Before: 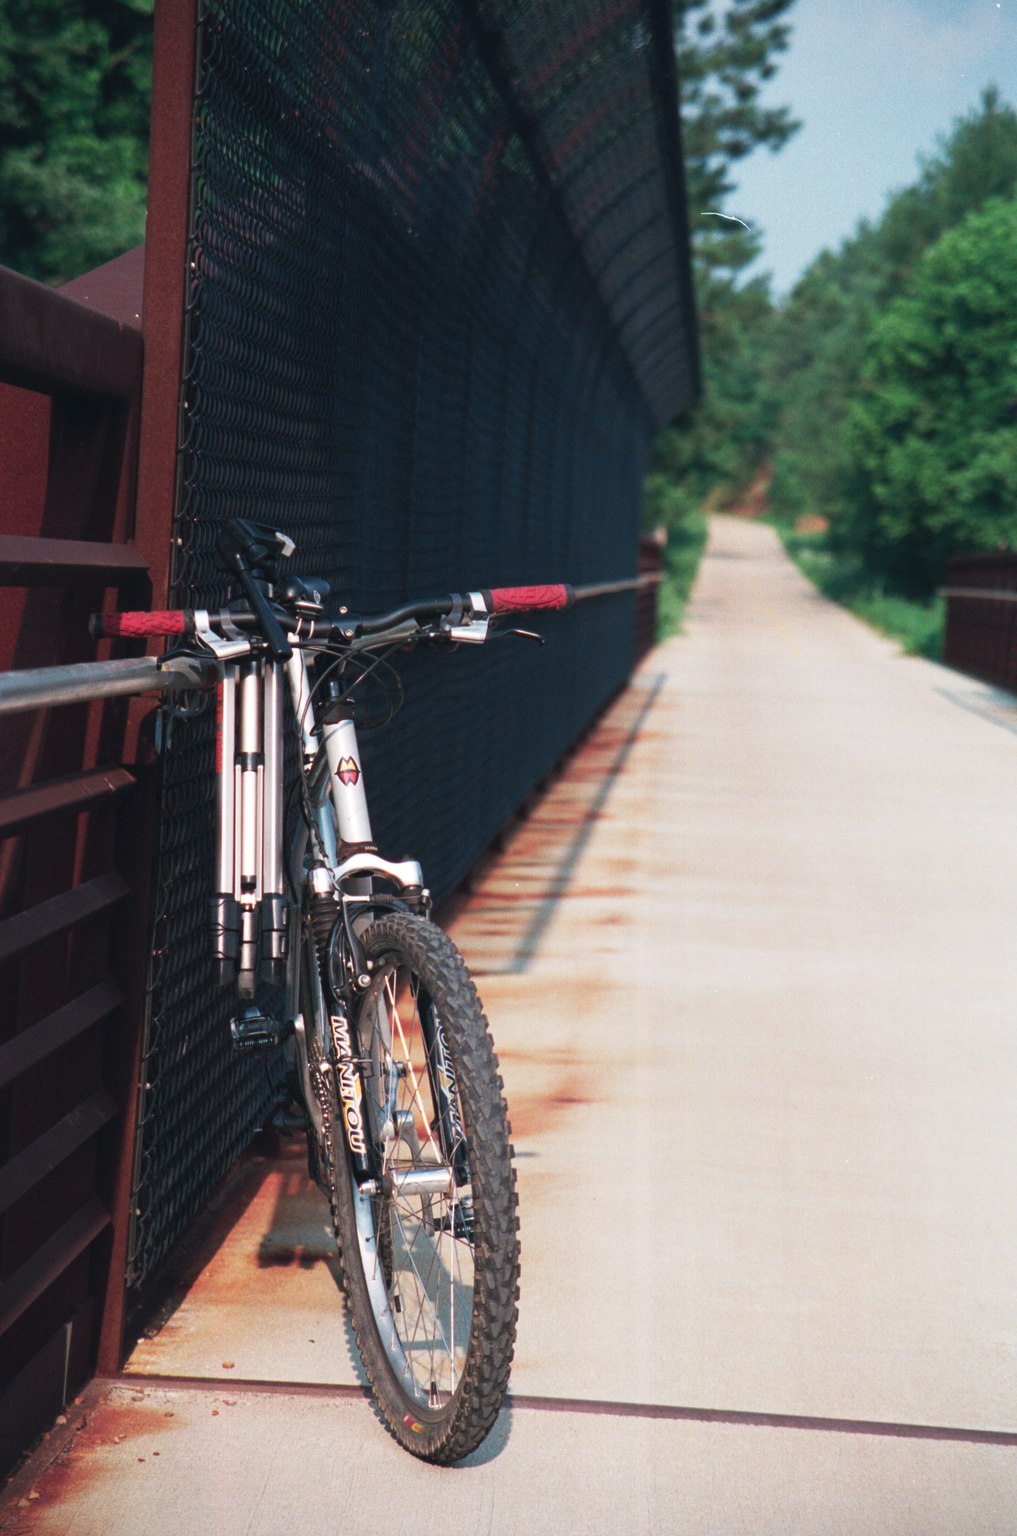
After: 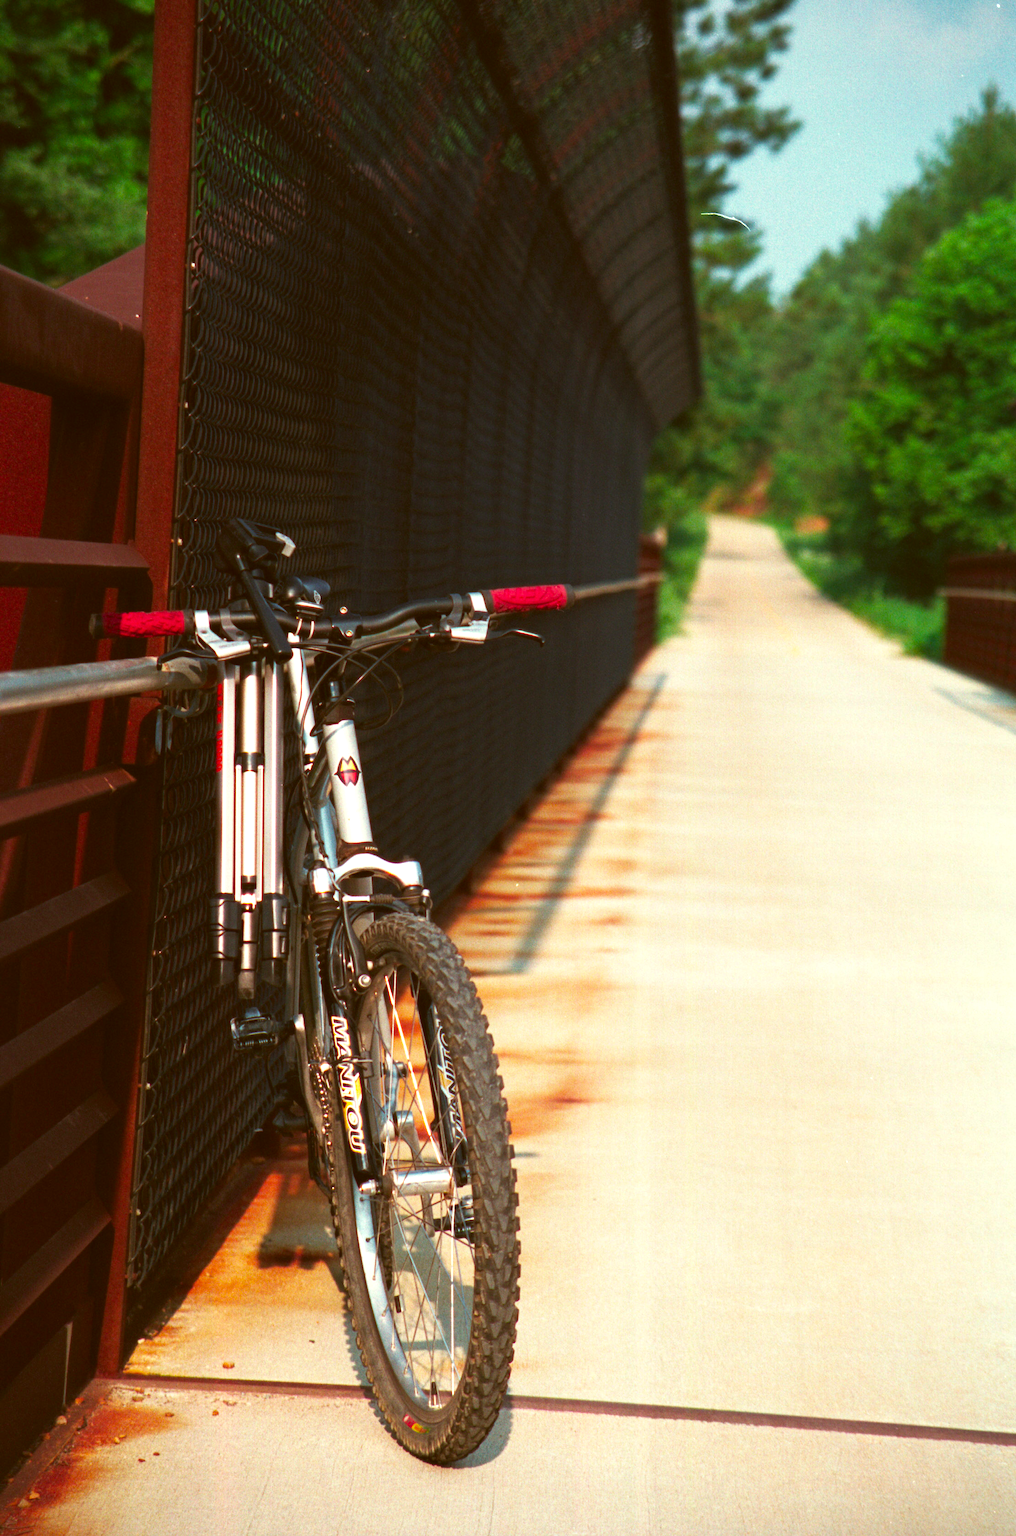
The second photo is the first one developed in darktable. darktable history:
color balance rgb: perceptual saturation grading › global saturation 36%, perceptual brilliance grading › global brilliance 10%, global vibrance 20%
color correction: highlights a* -5.3, highlights b* 9.8, shadows a* 9.8, shadows b* 24.26
base curve: curves: ch0 [(0, 0) (0.303, 0.277) (1, 1)]
